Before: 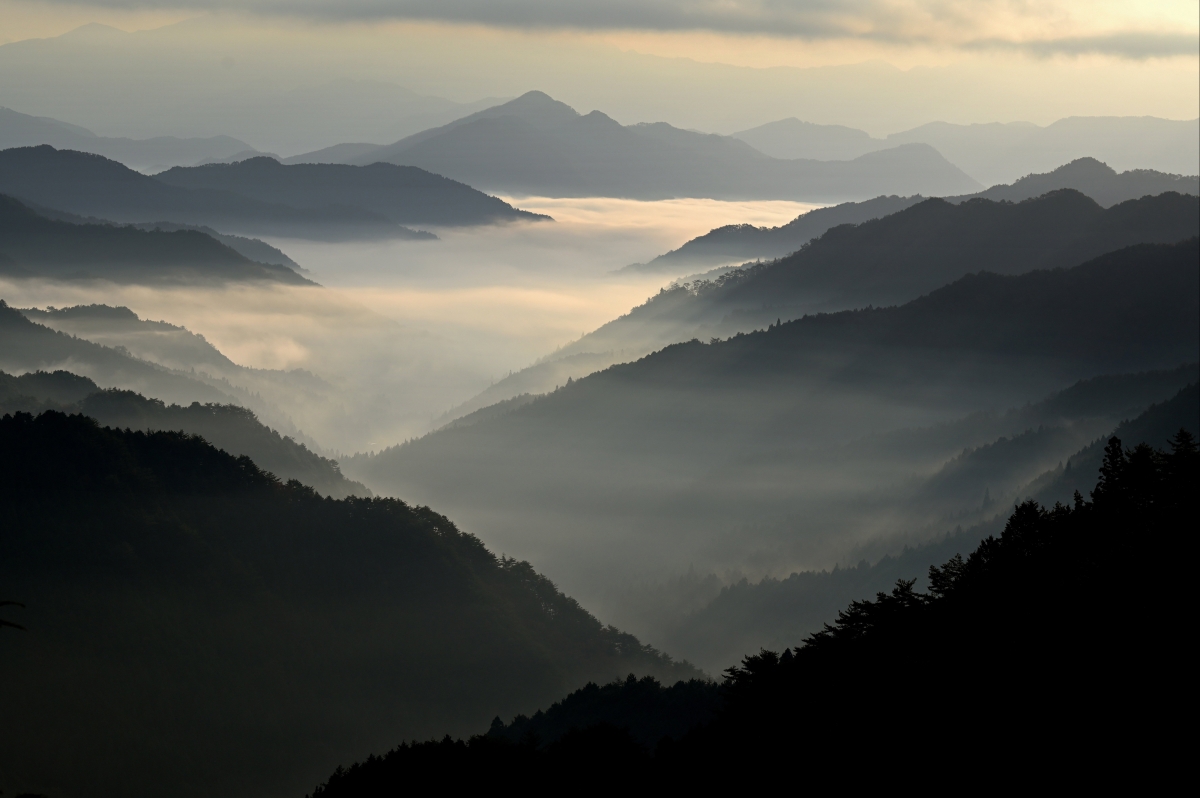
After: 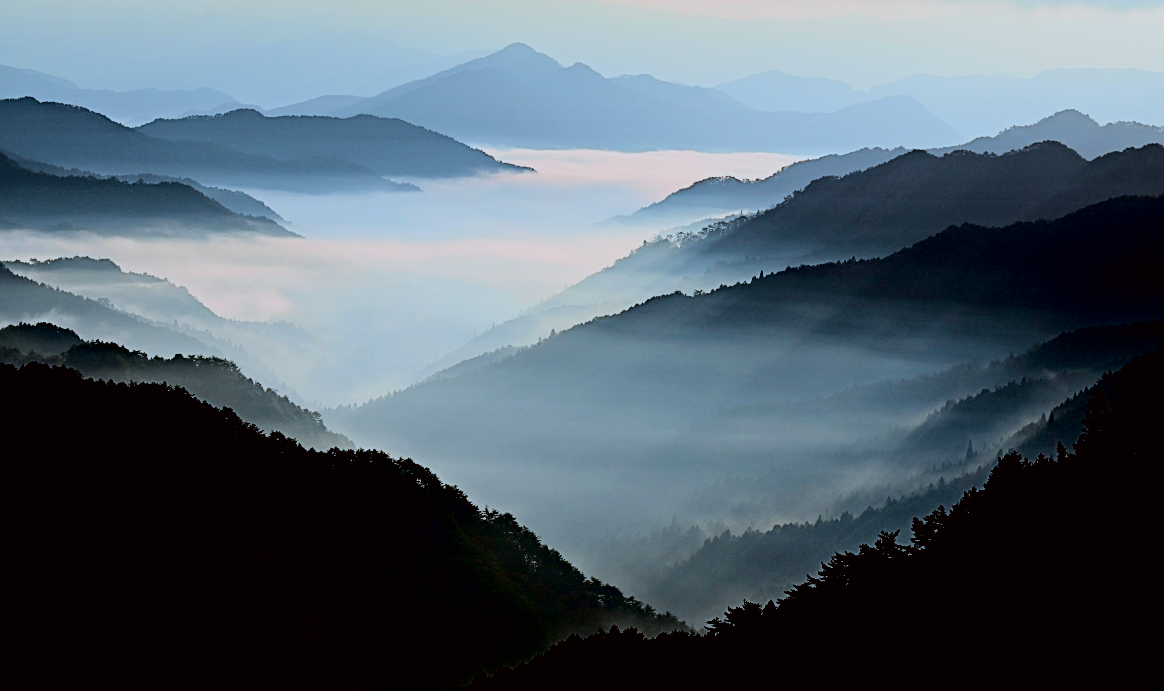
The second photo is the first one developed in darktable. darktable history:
sharpen: on, module defaults
crop: left 1.448%, top 6.095%, right 1.47%, bottom 7.193%
filmic rgb: black relative exposure -7.21 EV, white relative exposure 5.35 EV, hardness 3.03
exposure: black level correction 0.01, exposure 1 EV, compensate exposure bias true, compensate highlight preservation false
haze removal: on, module defaults
color correction: highlights a* -9.06, highlights b* -23.92
tone curve: curves: ch0 [(0, 0) (0.049, 0.01) (0.154, 0.081) (0.491, 0.519) (0.748, 0.765) (1, 0.919)]; ch1 [(0, 0) (0.172, 0.123) (0.317, 0.272) (0.401, 0.422) (0.489, 0.496) (0.531, 0.557) (0.615, 0.612) (0.741, 0.783) (1, 1)]; ch2 [(0, 0) (0.411, 0.424) (0.483, 0.478) (0.544, 0.56) (0.686, 0.638) (1, 1)], color space Lab, independent channels, preserve colors none
